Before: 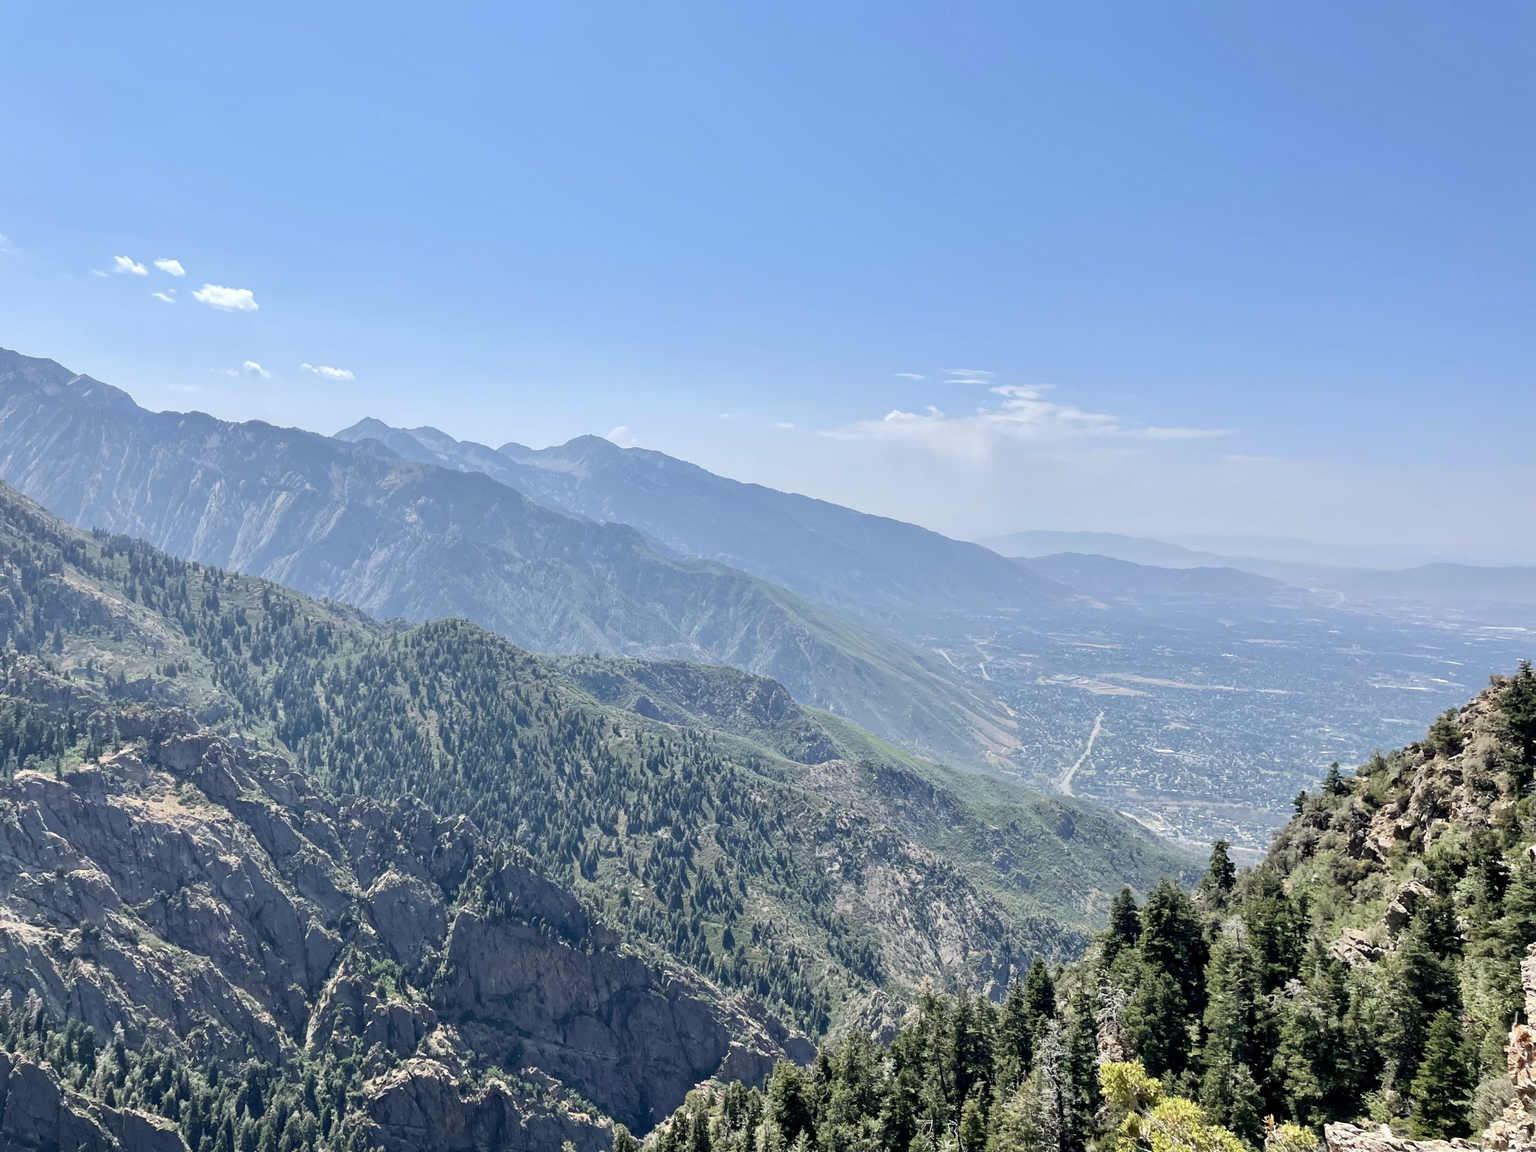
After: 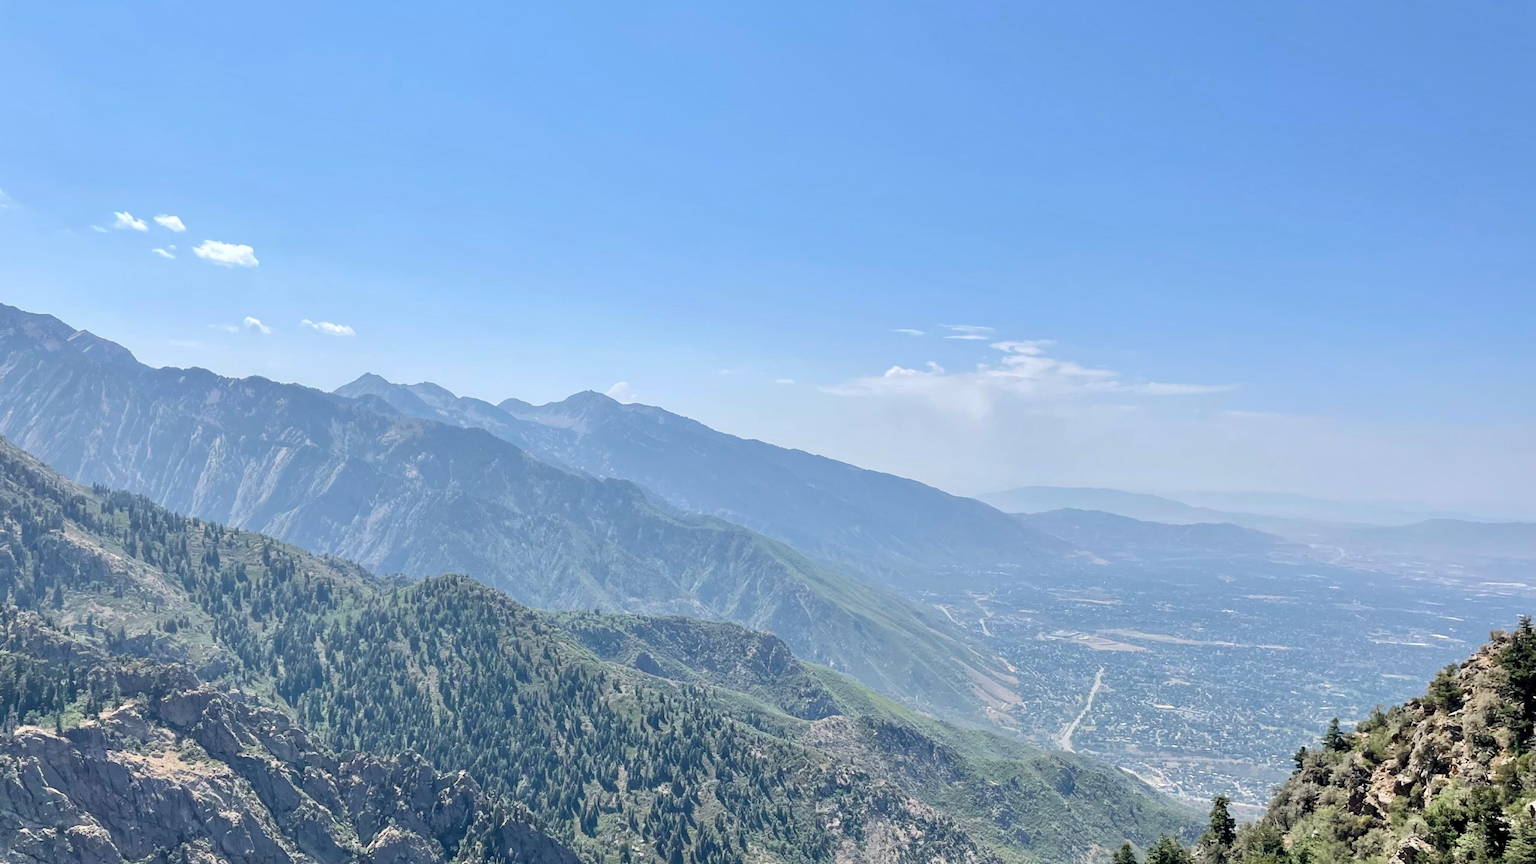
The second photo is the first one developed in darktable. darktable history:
crop: top 3.857%, bottom 21.132%
exposure: black level correction 0.001, exposure 0.014 EV, compensate highlight preservation false
